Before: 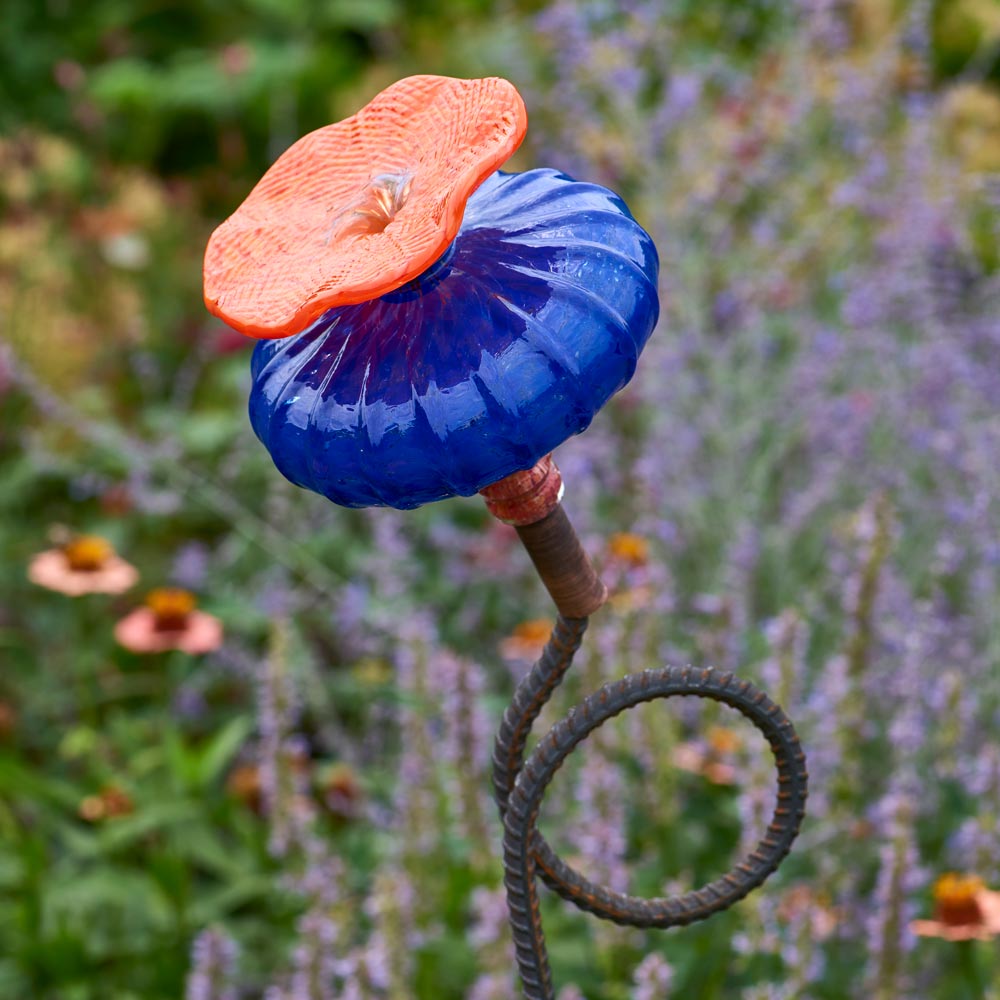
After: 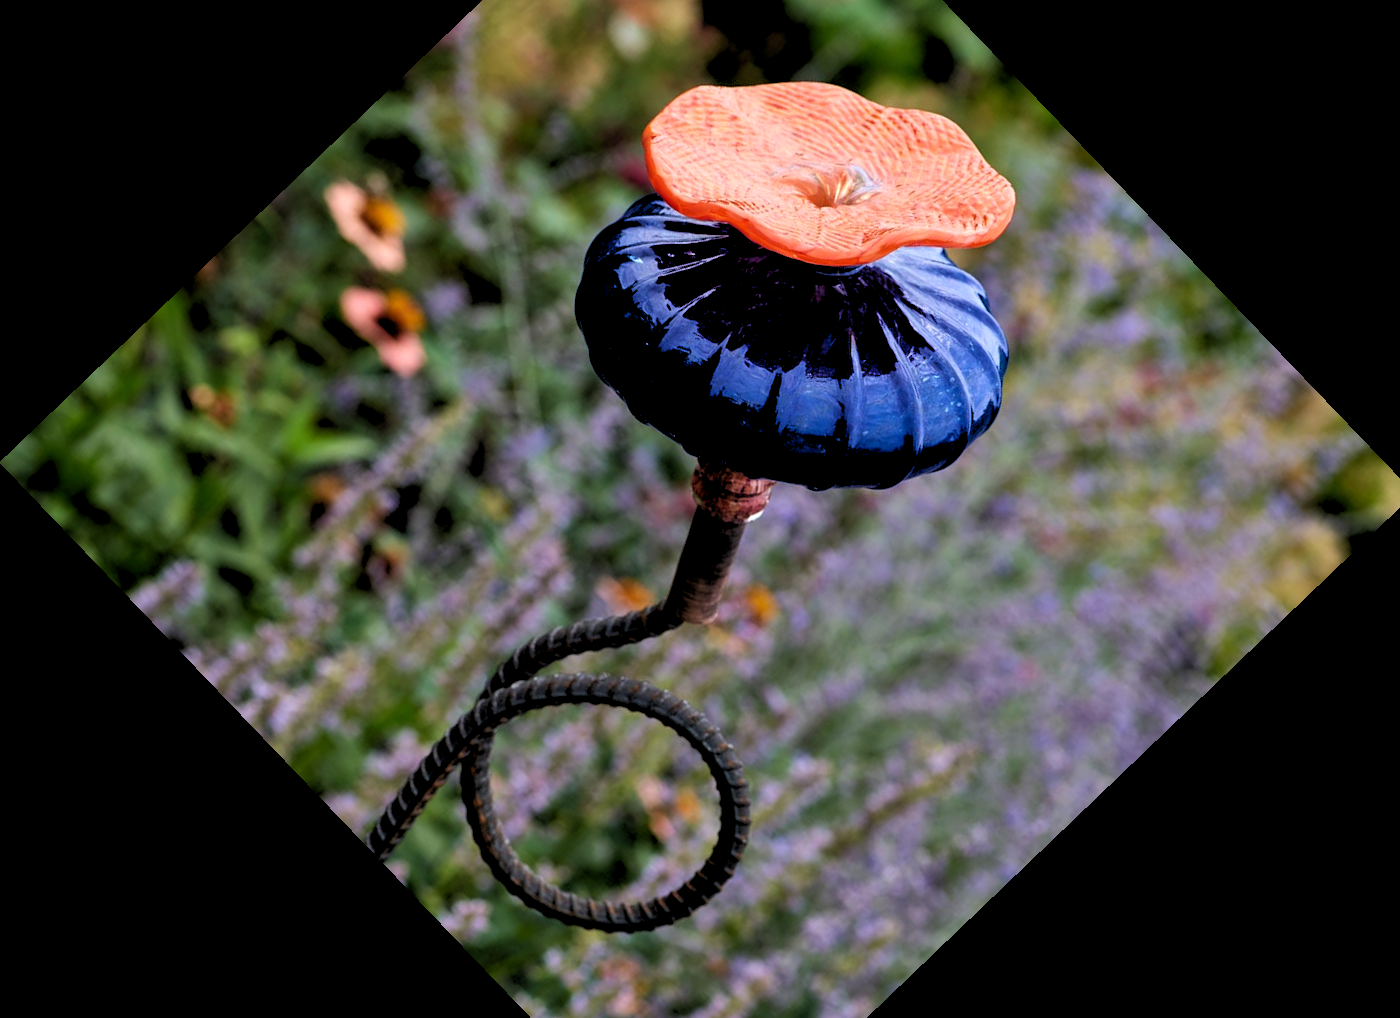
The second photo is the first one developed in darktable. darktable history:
crop and rotate: angle -46.26°, top 16.234%, right 0.912%, bottom 11.704%
rgb levels: levels [[0.034, 0.472, 0.904], [0, 0.5, 1], [0, 0.5, 1]]
